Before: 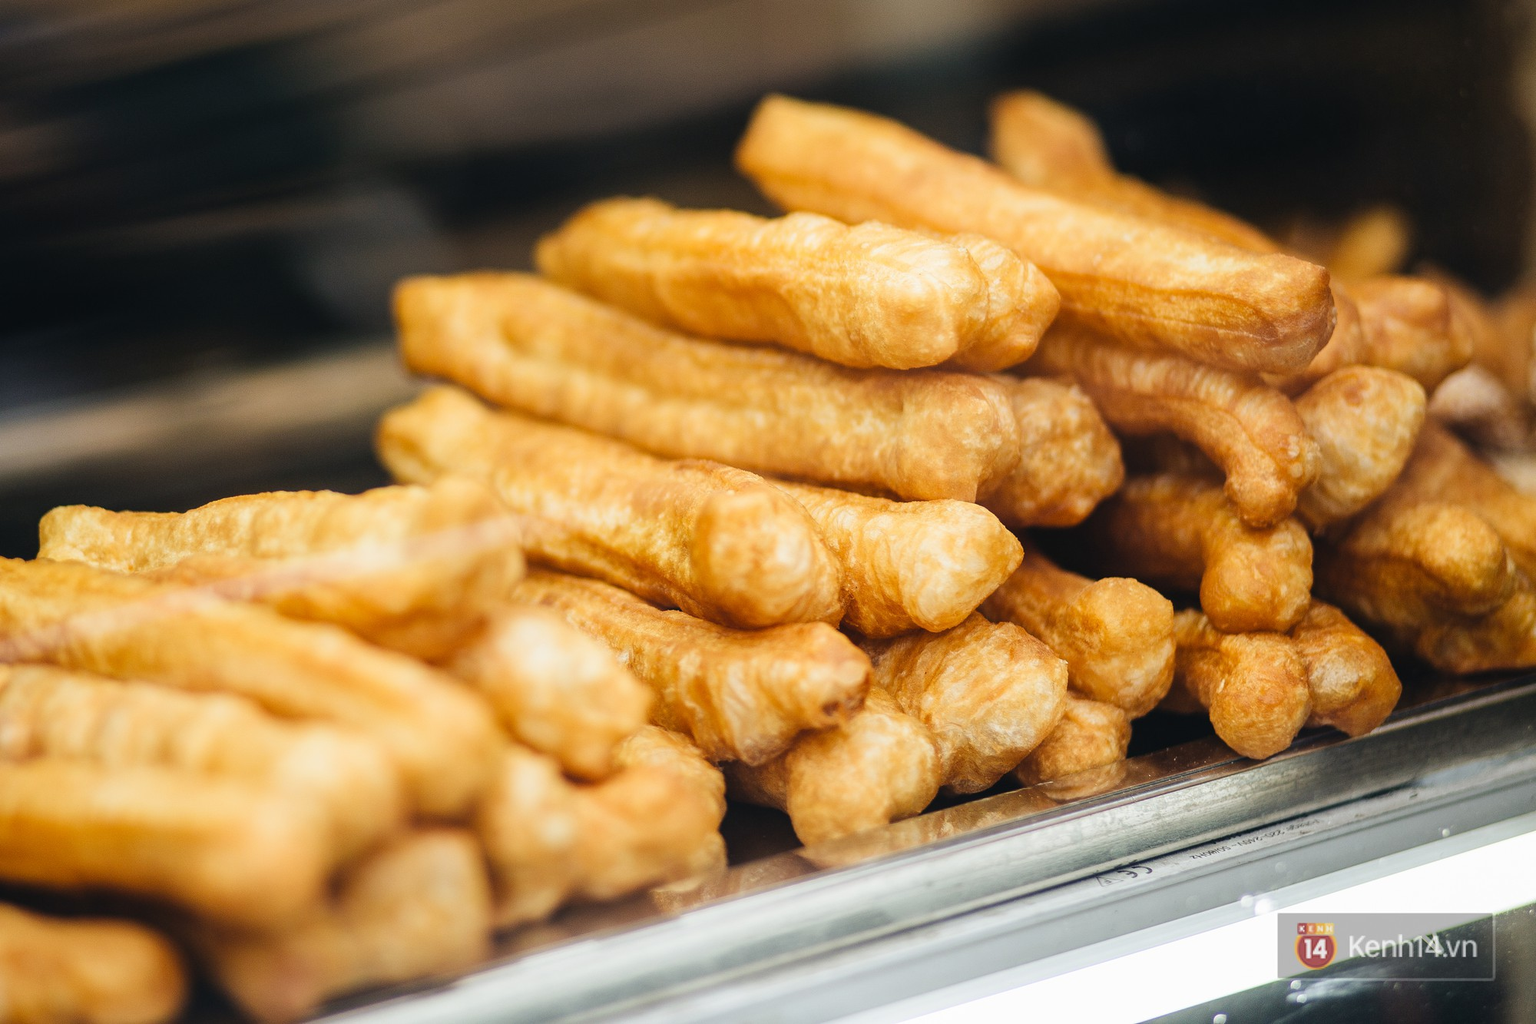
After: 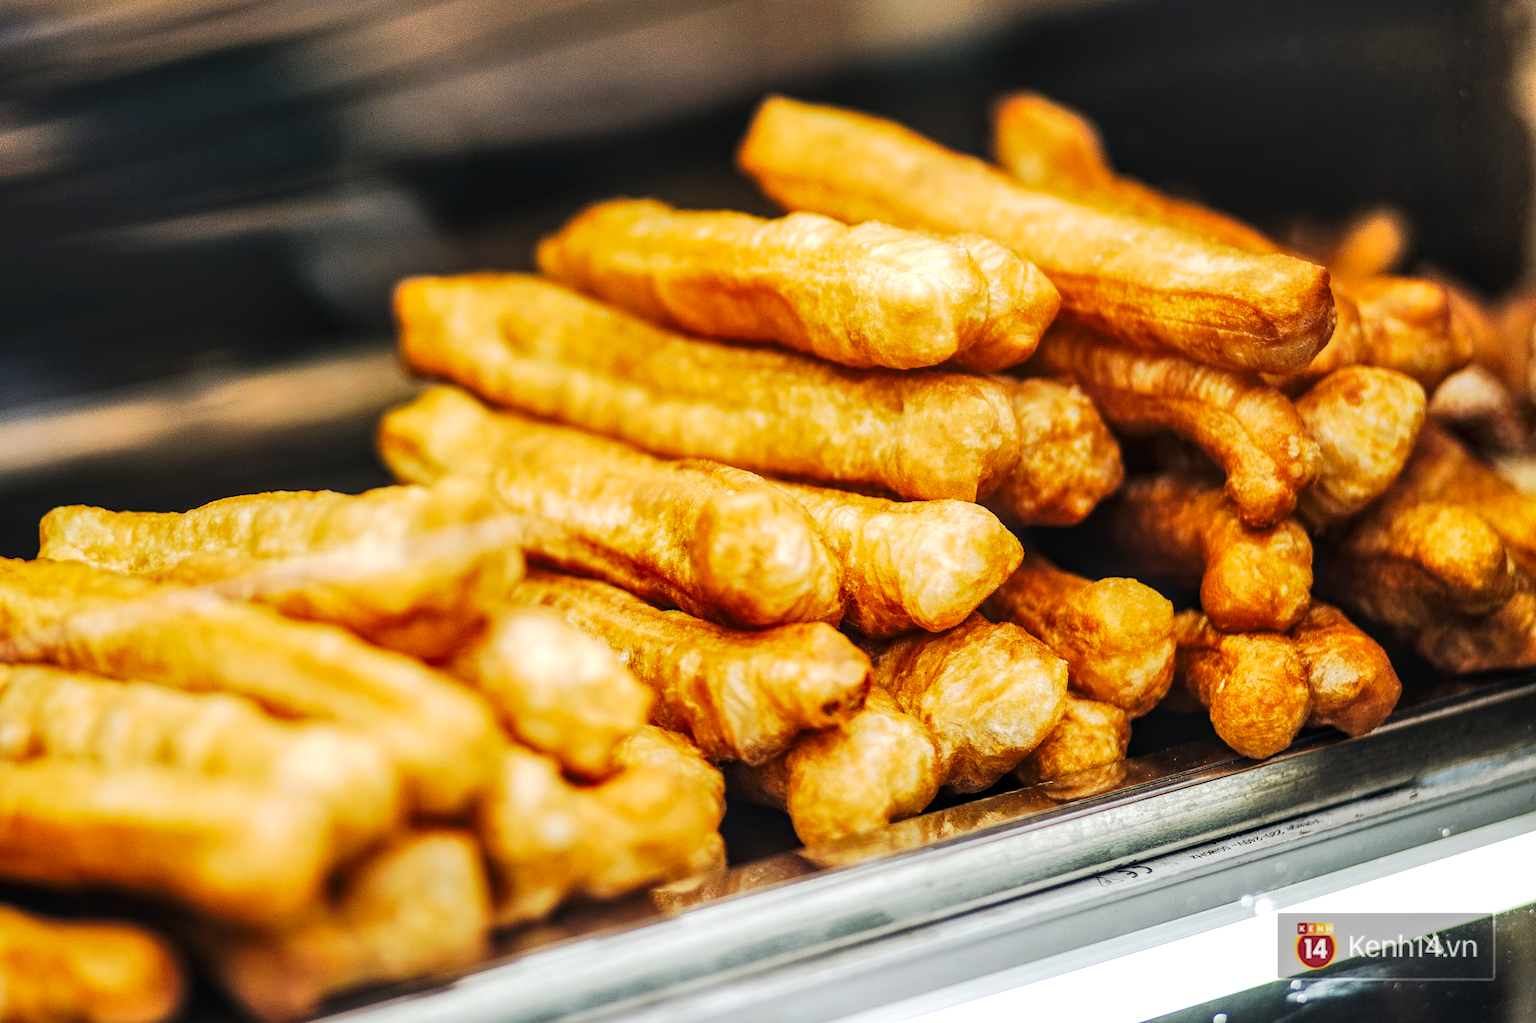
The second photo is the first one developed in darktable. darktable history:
exposure: exposure 0.127 EV, compensate highlight preservation false
tone curve: curves: ch0 [(0, 0) (0.003, 0.006) (0.011, 0.011) (0.025, 0.02) (0.044, 0.032) (0.069, 0.035) (0.1, 0.046) (0.136, 0.063) (0.177, 0.089) (0.224, 0.12) (0.277, 0.16) (0.335, 0.206) (0.399, 0.268) (0.468, 0.359) (0.543, 0.466) (0.623, 0.582) (0.709, 0.722) (0.801, 0.808) (0.898, 0.886) (1, 1)], preserve colors none
local contrast: detail 130%
shadows and highlights: shadows 75, highlights -25, soften with gaussian
